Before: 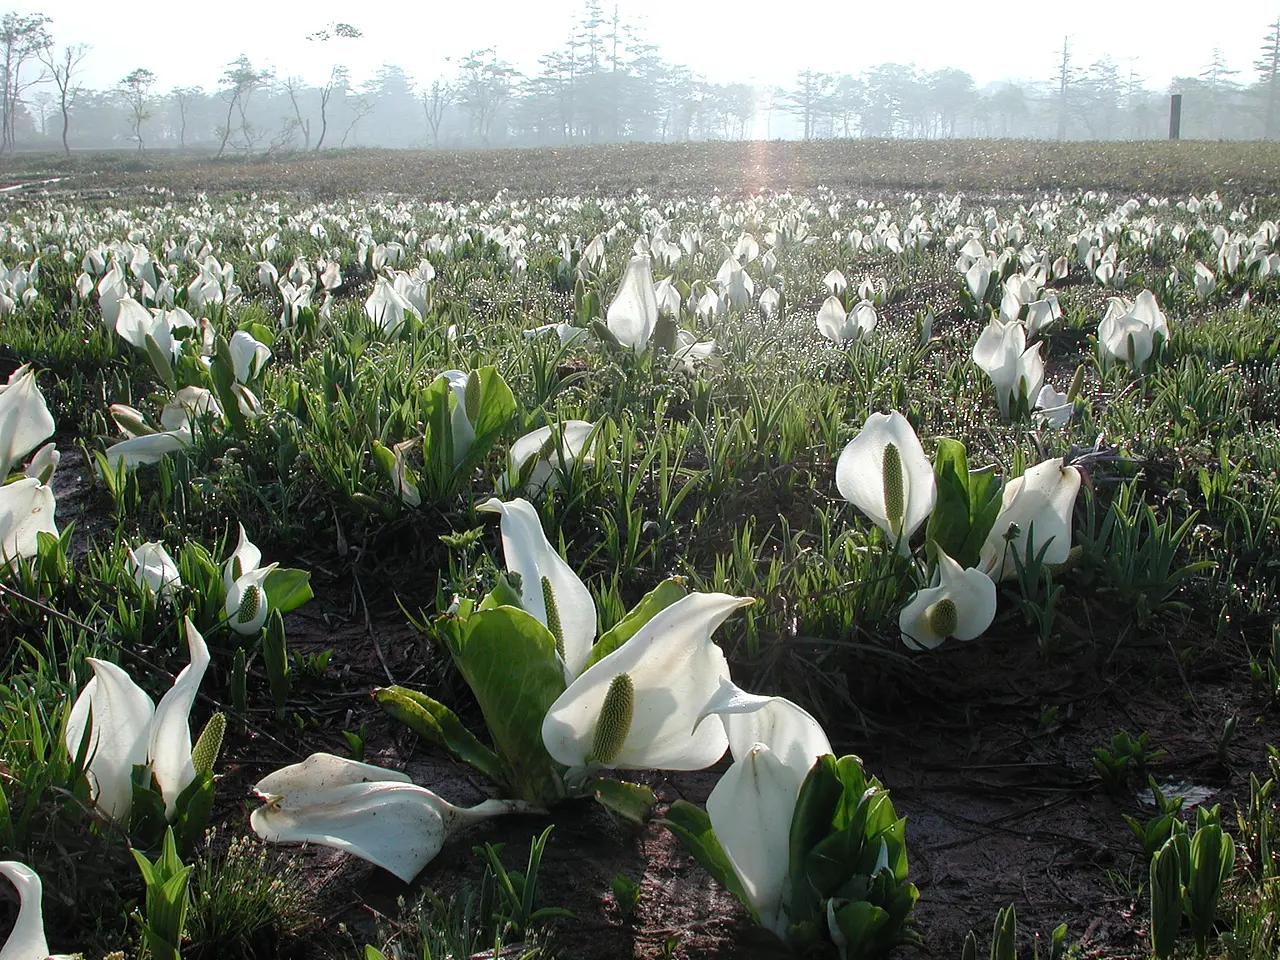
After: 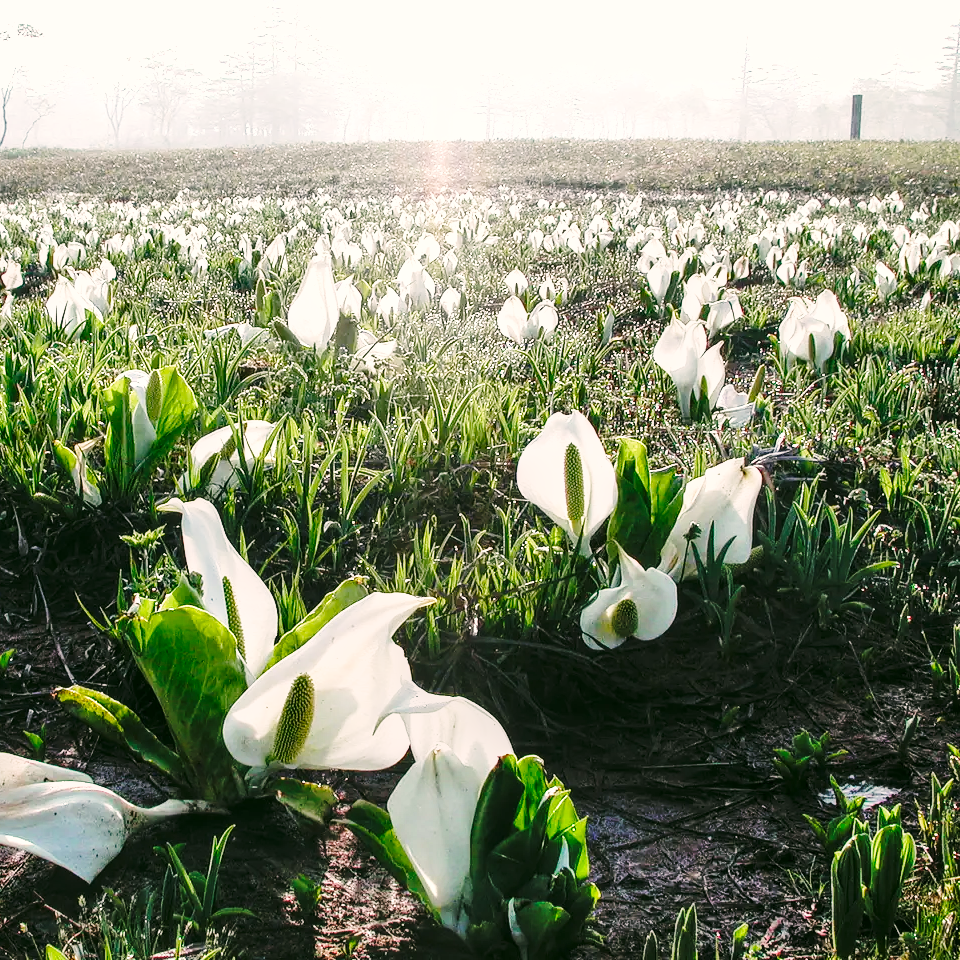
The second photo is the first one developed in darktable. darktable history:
color correction: highlights a* 4.61, highlights b* 4.93, shadows a* -6.79, shadows b* 4.59
shadows and highlights: shadows 52.59, soften with gaussian
base curve: curves: ch0 [(0, 0) (0.04, 0.03) (0.133, 0.232) (0.448, 0.748) (0.843, 0.968) (1, 1)], preserve colors none
local contrast: on, module defaults
exposure: black level correction 0, exposure 0.498 EV, compensate exposure bias true, compensate highlight preservation false
crop and rotate: left 24.965%
